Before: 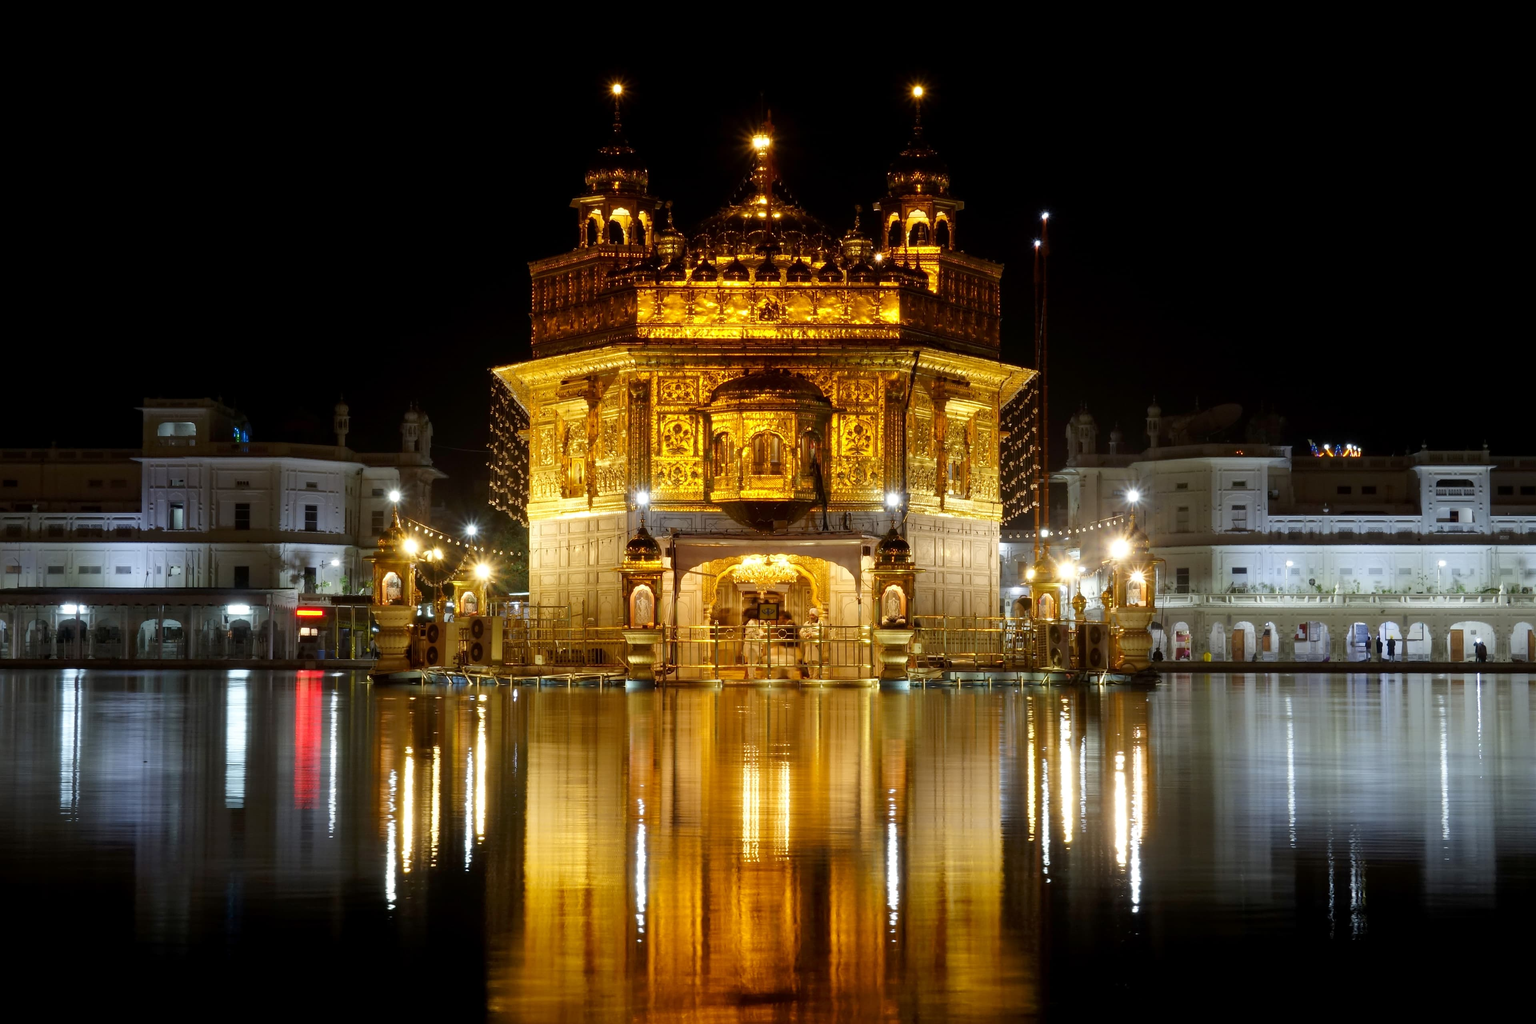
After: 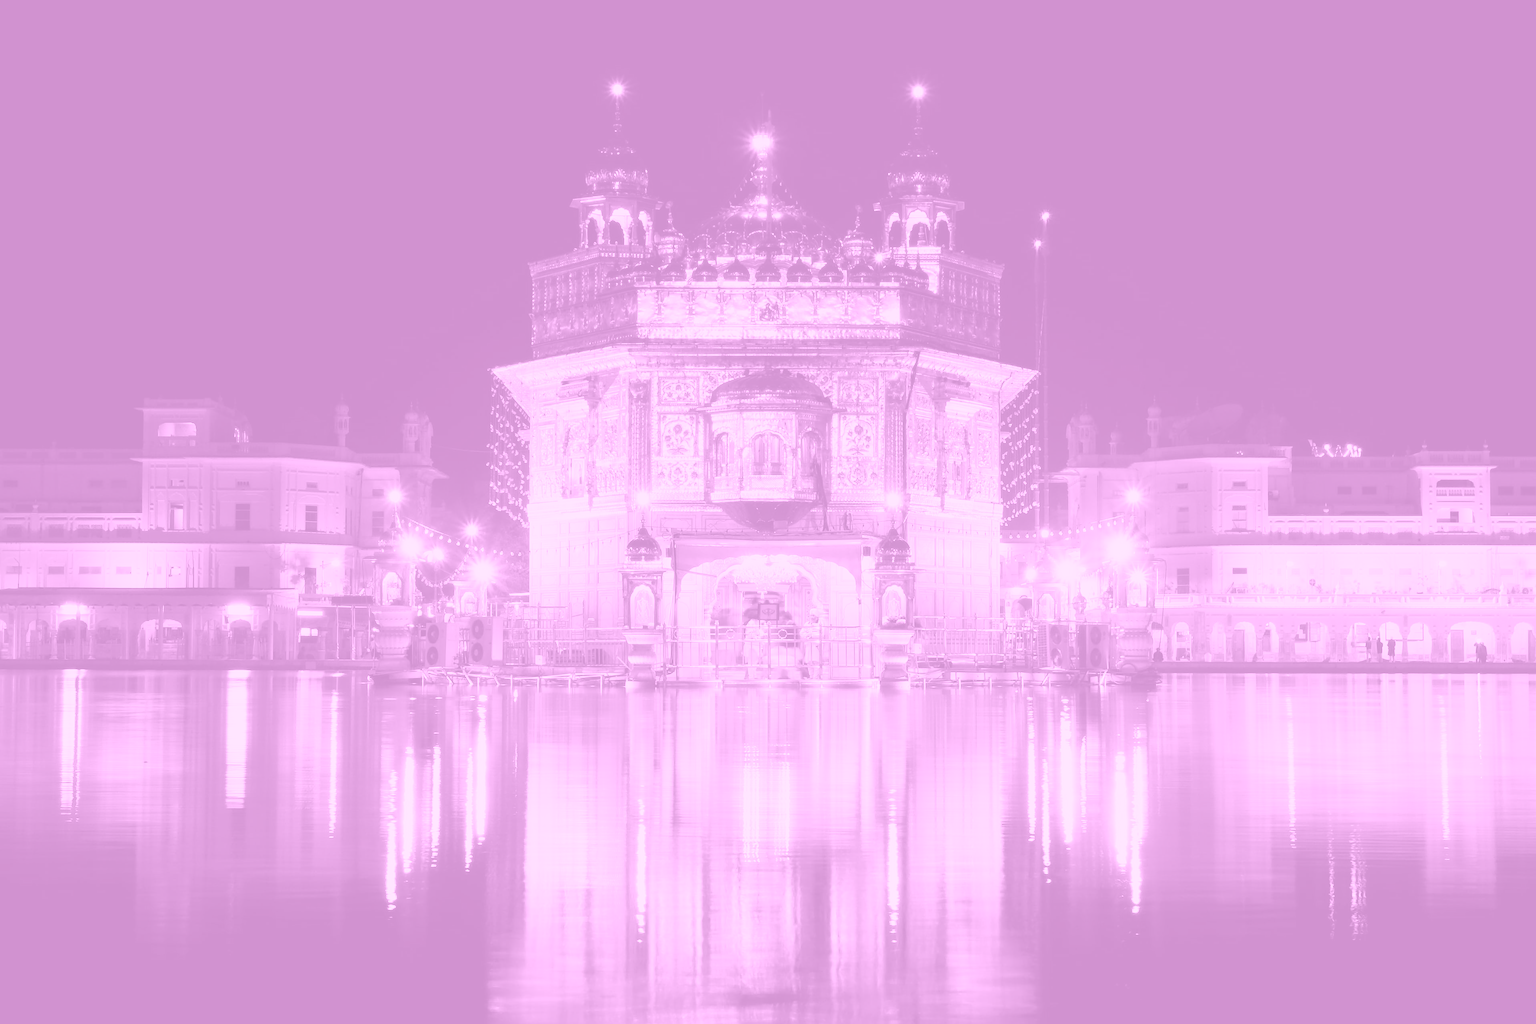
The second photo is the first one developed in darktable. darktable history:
sharpen: amount 0.2
contrast brightness saturation: contrast 0.2, brightness 0.2, saturation 0.8
colorize: hue 331.2°, saturation 75%, source mix 30.28%, lightness 70.52%, version 1
color balance rgb: perceptual saturation grading › global saturation 25%, global vibrance 20%
